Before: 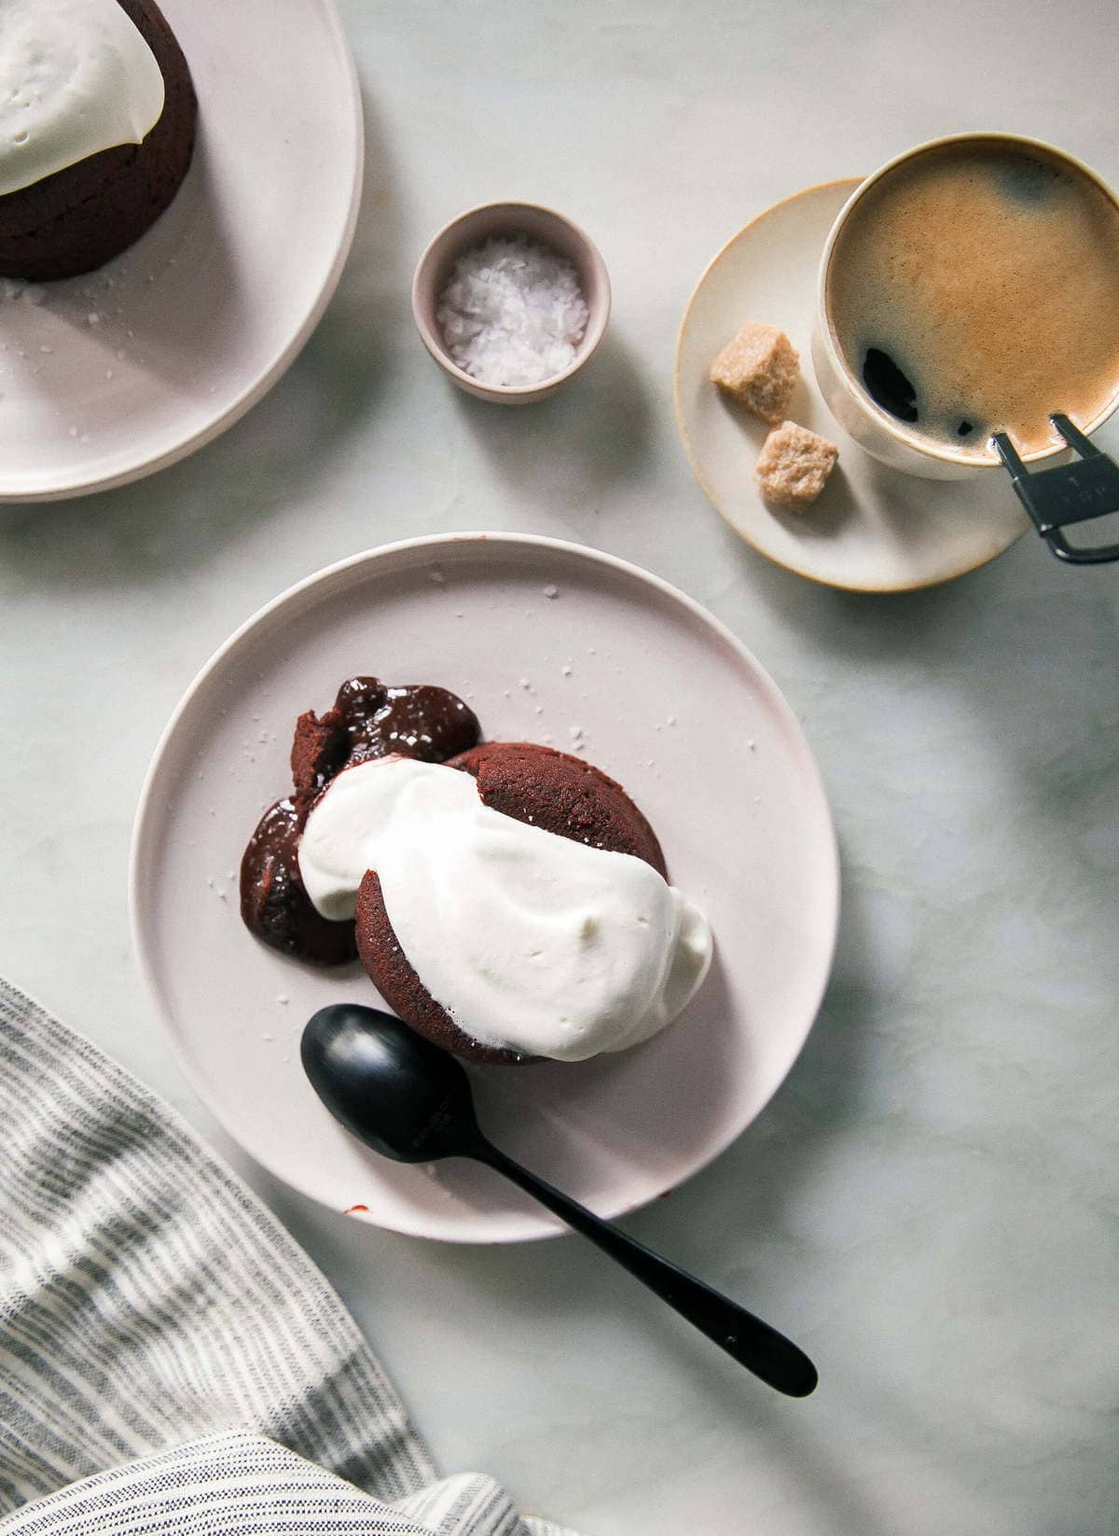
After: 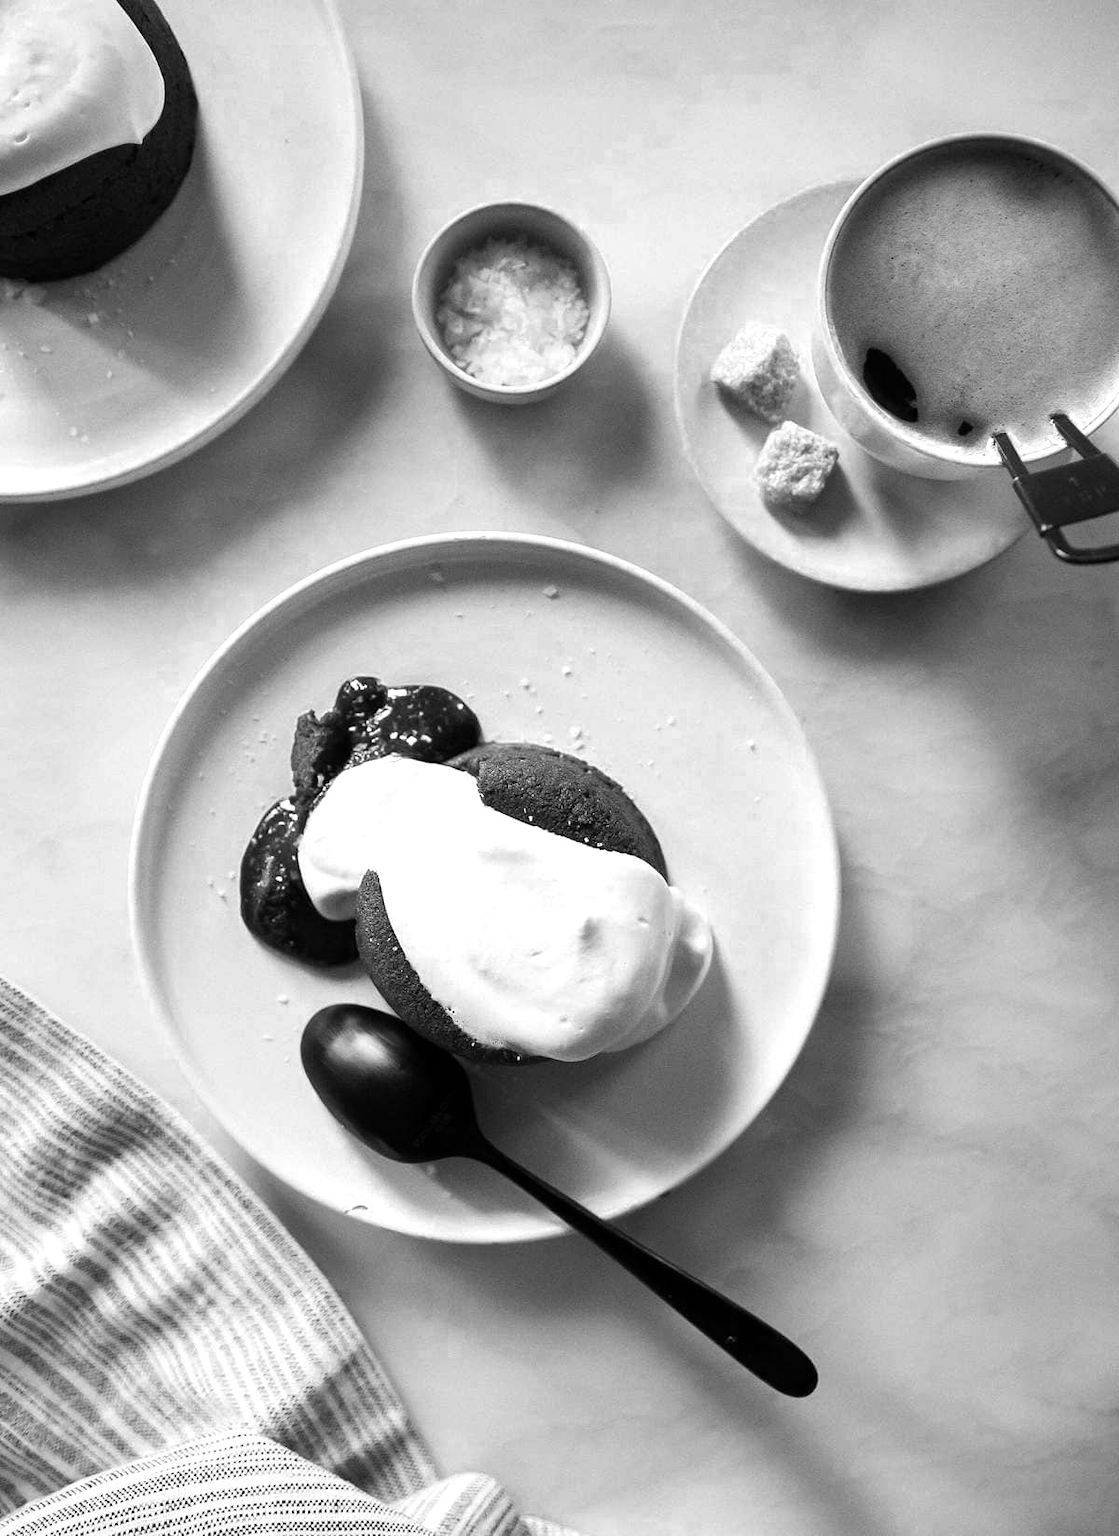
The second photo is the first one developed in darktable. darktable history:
color zones: curves: ch0 [(0.004, 0.588) (0.116, 0.636) (0.259, 0.476) (0.423, 0.464) (0.75, 0.5)]; ch1 [(0, 0) (0.143, 0) (0.286, 0) (0.429, 0) (0.571, 0) (0.714, 0) (0.857, 0)], mix 24.47%
color balance rgb: perceptual saturation grading › global saturation 0.501%, perceptual saturation grading › mid-tones 11.296%, global vibrance 30.046%, contrast 10.581%
